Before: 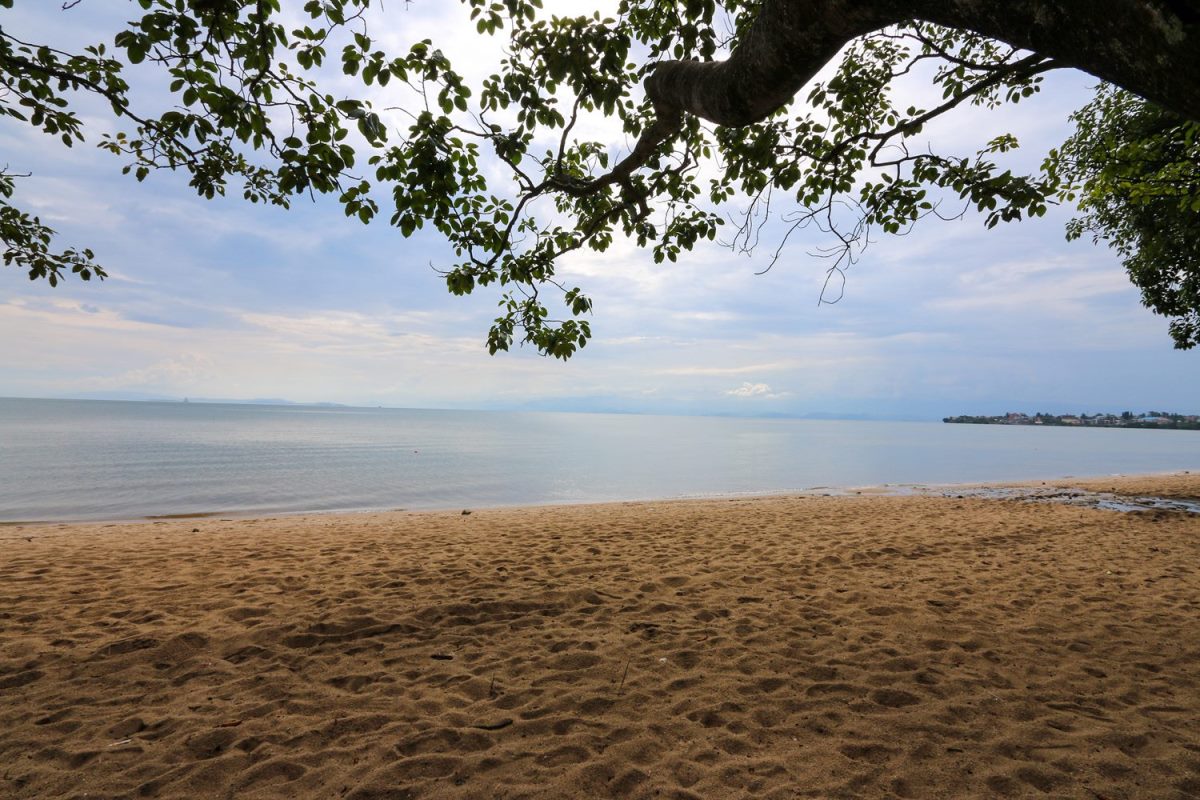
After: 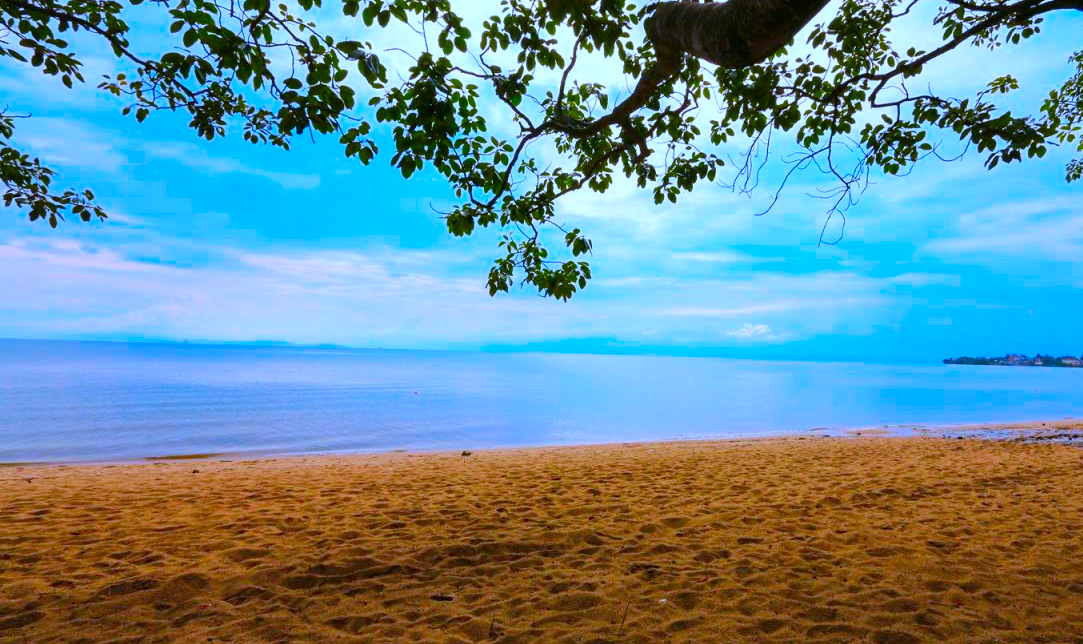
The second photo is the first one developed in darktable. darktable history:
crop: top 7.49%, right 9.717%, bottom 11.943%
color correction: highlights a* 1.59, highlights b* -1.7, saturation 2.48
white balance: red 0.948, green 1.02, blue 1.176
